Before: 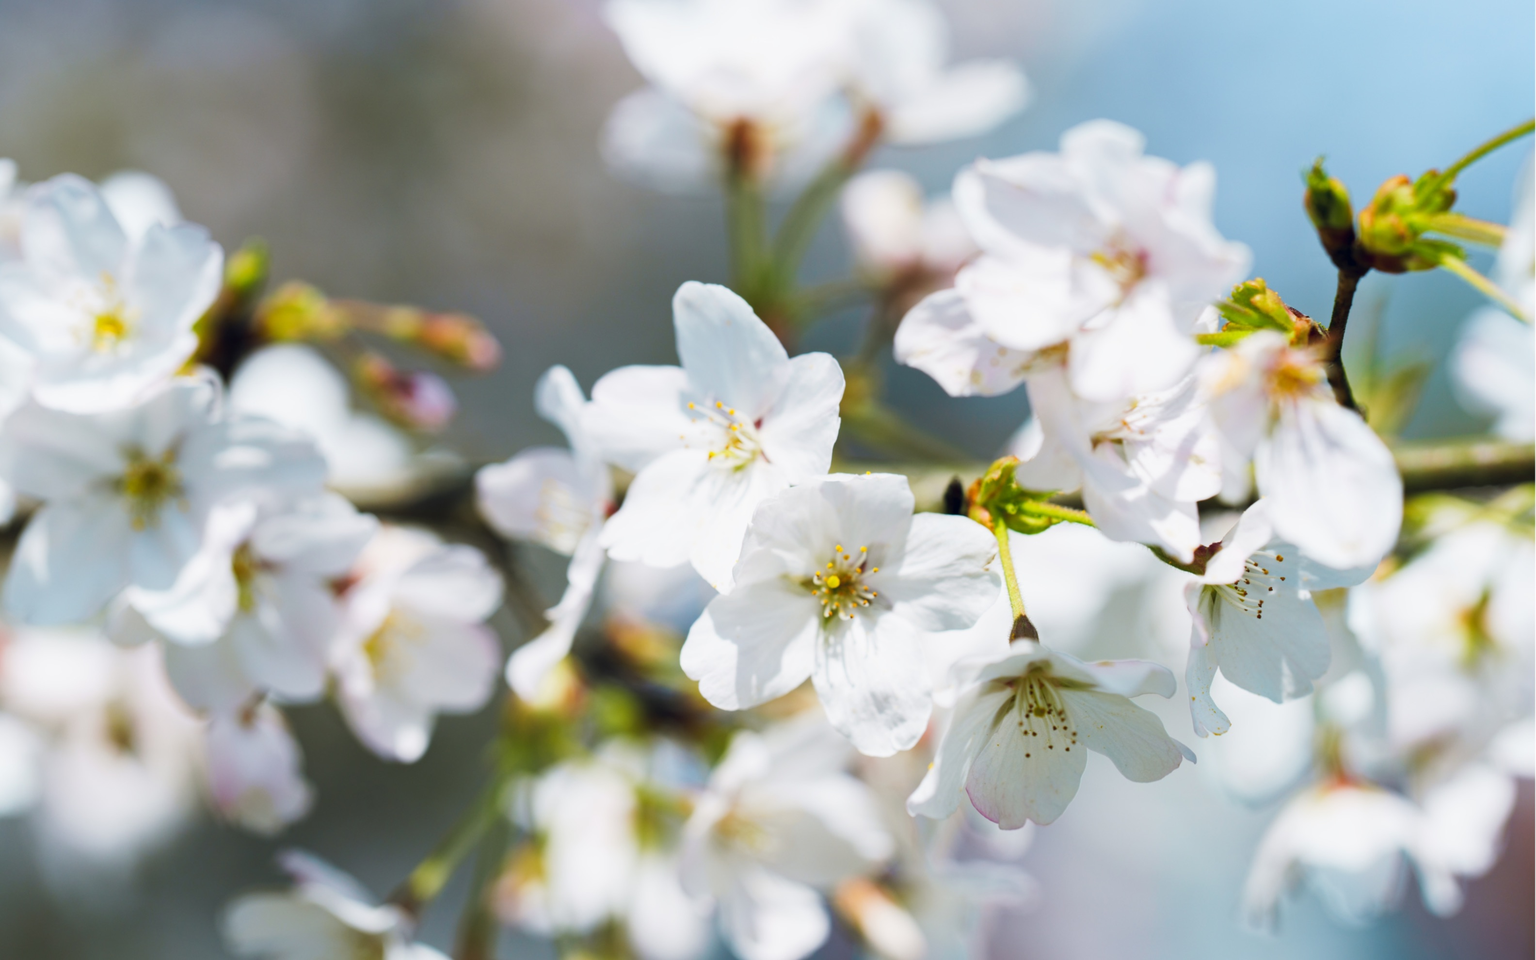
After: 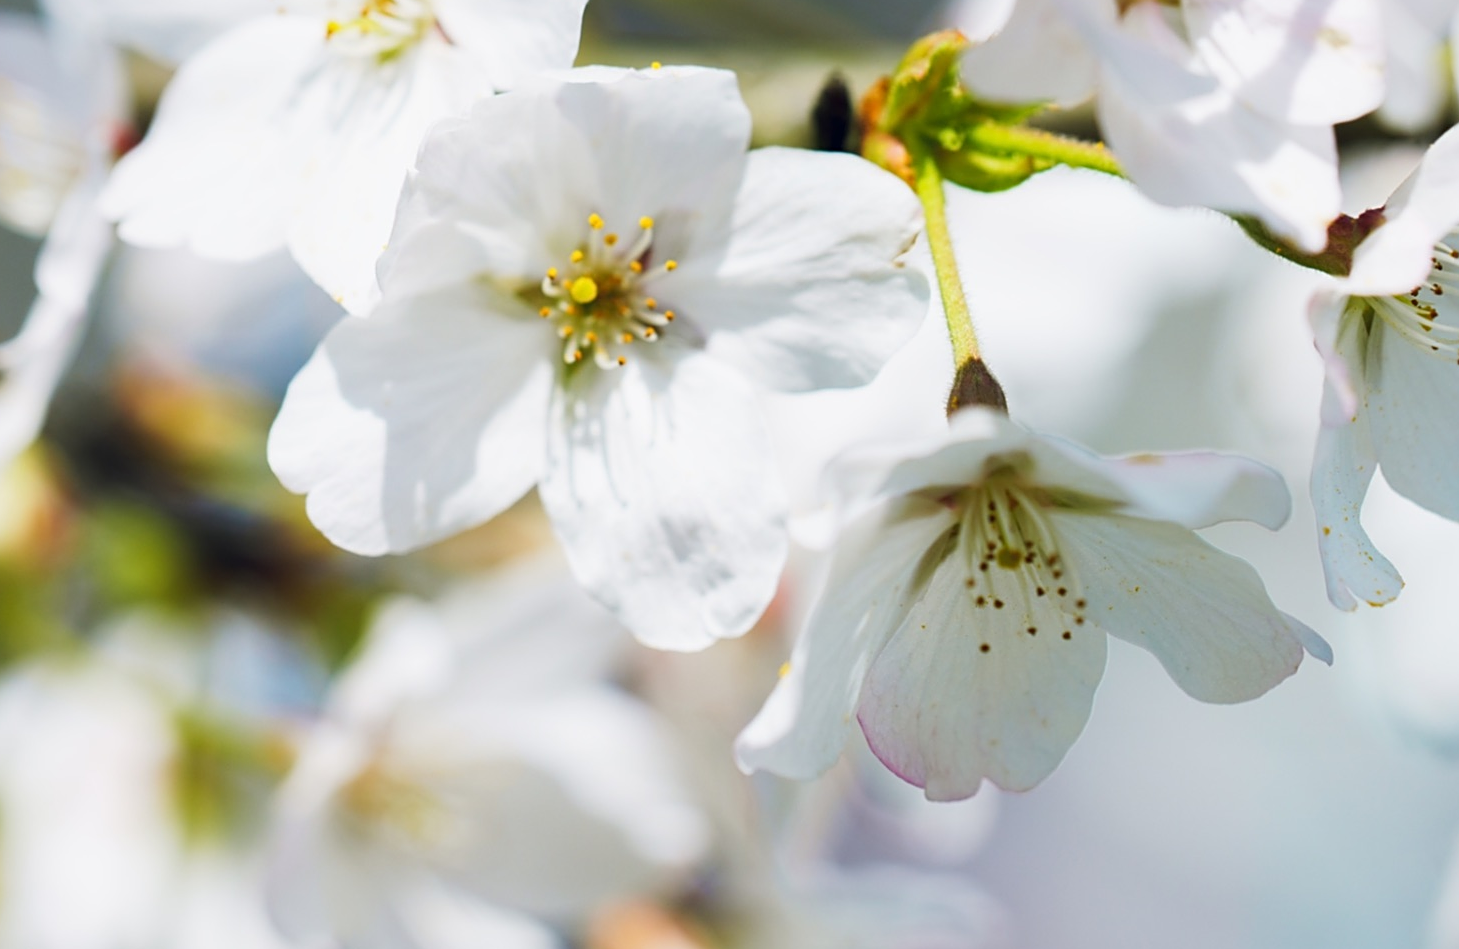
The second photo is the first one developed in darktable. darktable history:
crop: left 35.84%, top 45.971%, right 18.082%, bottom 6.076%
sharpen: on, module defaults
